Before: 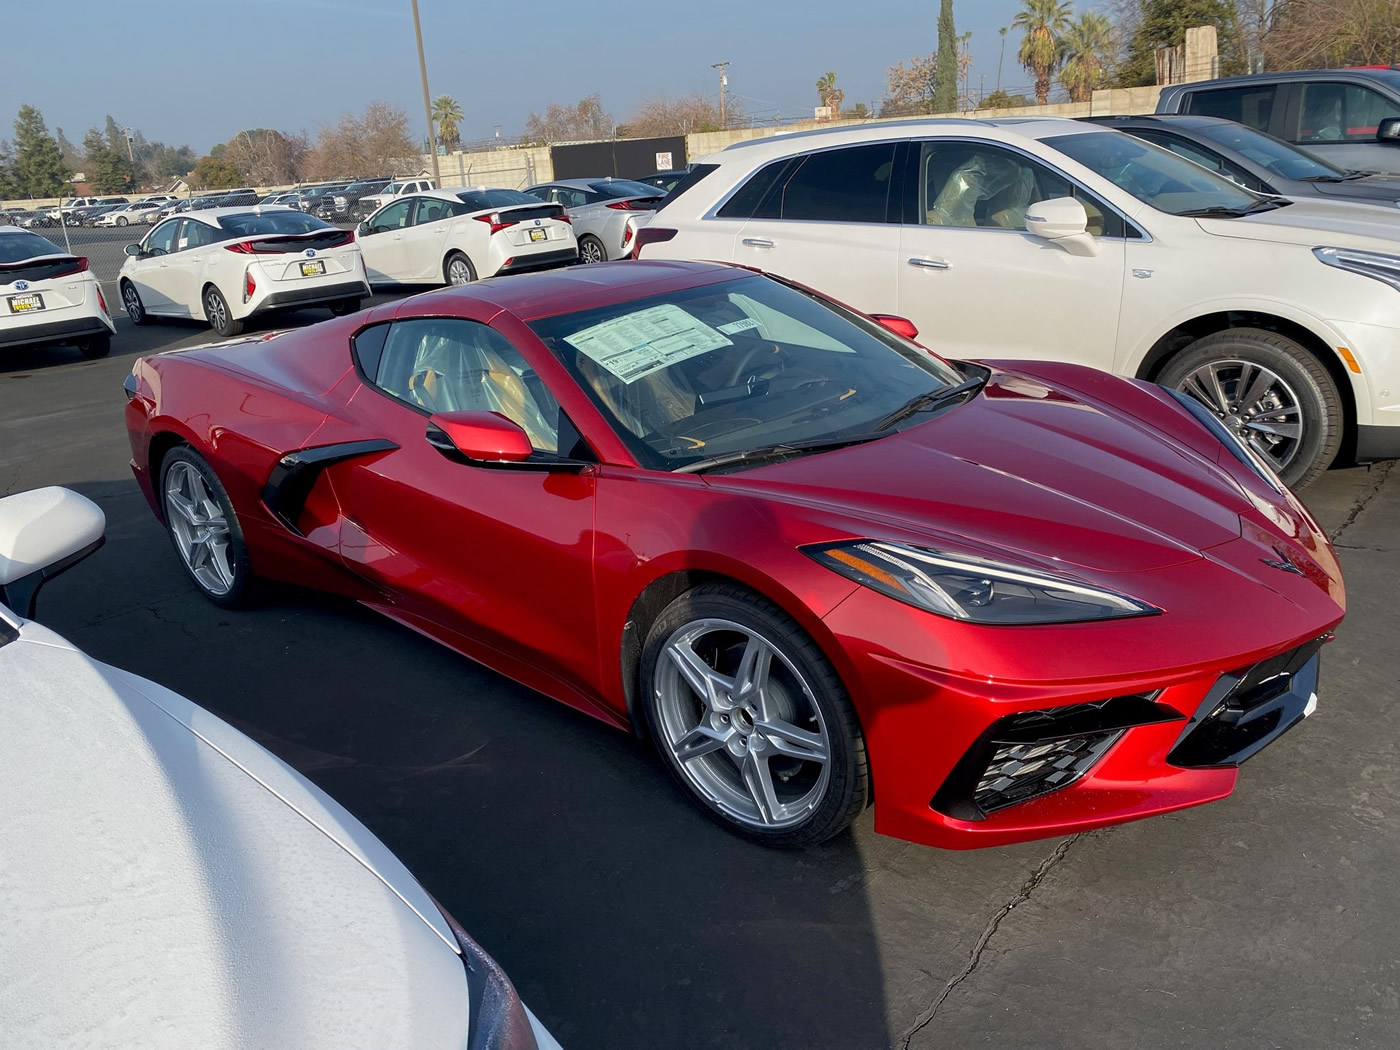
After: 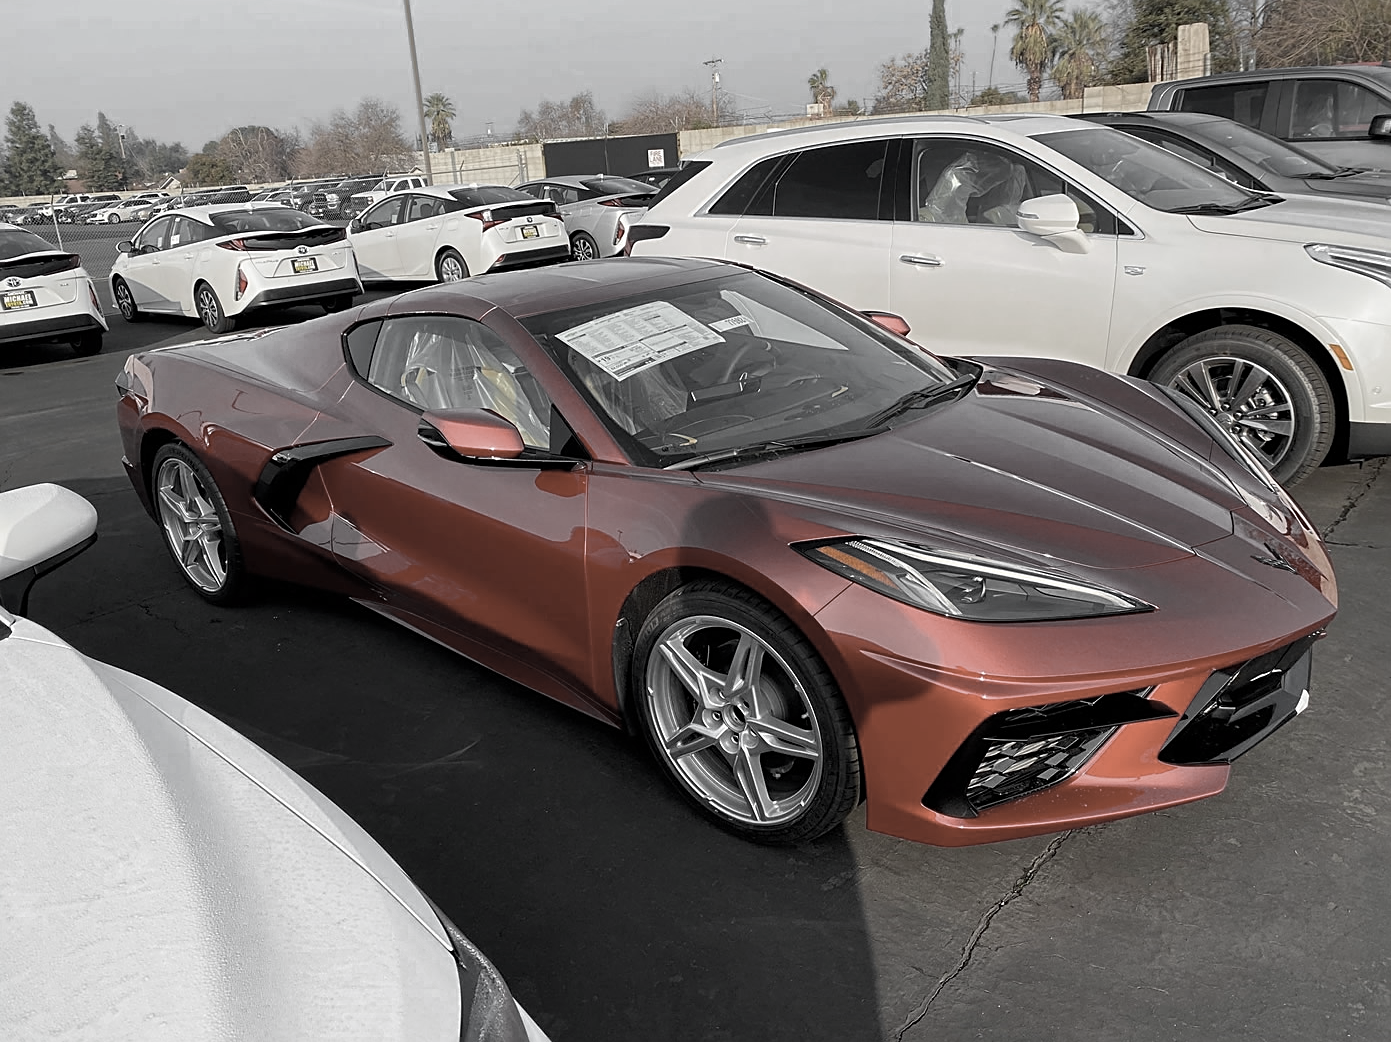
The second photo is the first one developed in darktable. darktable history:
sharpen: on, module defaults
color zones: curves: ch0 [(0, 0.613) (0.01, 0.613) (0.245, 0.448) (0.498, 0.529) (0.642, 0.665) (0.879, 0.777) (0.99, 0.613)]; ch1 [(0, 0.035) (0.121, 0.189) (0.259, 0.197) (0.415, 0.061) (0.589, 0.022) (0.732, 0.022) (0.857, 0.026) (0.991, 0.053)]
crop and rotate: left 0.608%, top 0.305%, bottom 0.411%
contrast brightness saturation: contrast 0.043, saturation 0.16
